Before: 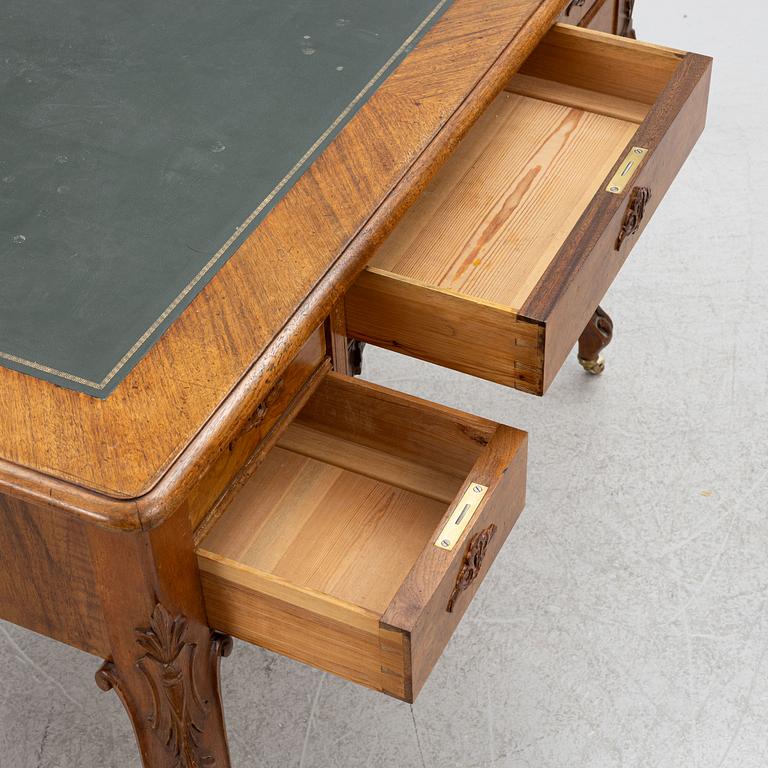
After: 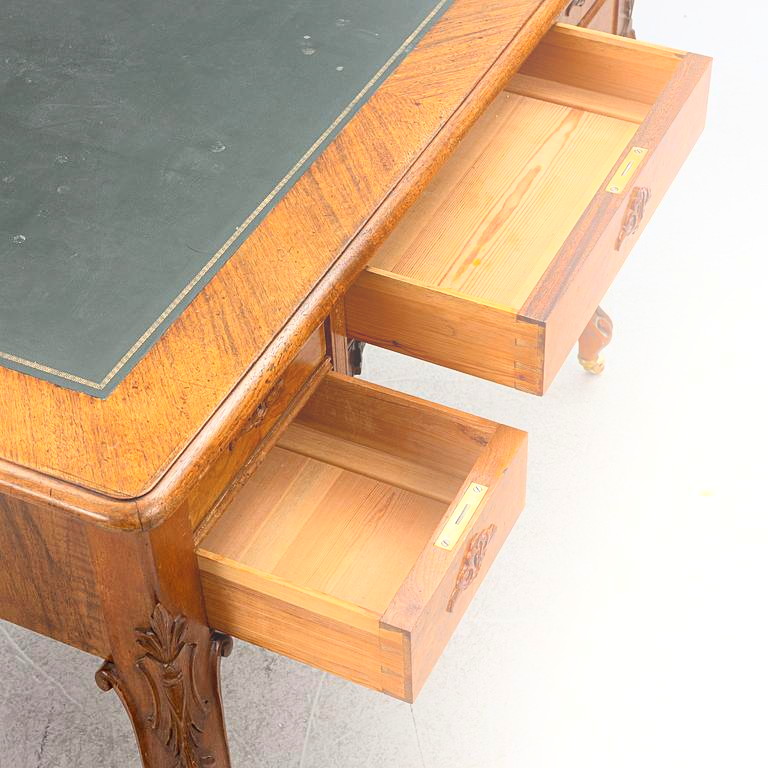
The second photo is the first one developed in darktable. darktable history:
bloom: on, module defaults
contrast brightness saturation: contrast 0.2, brightness 0.16, saturation 0.22
sharpen: amount 0.2
